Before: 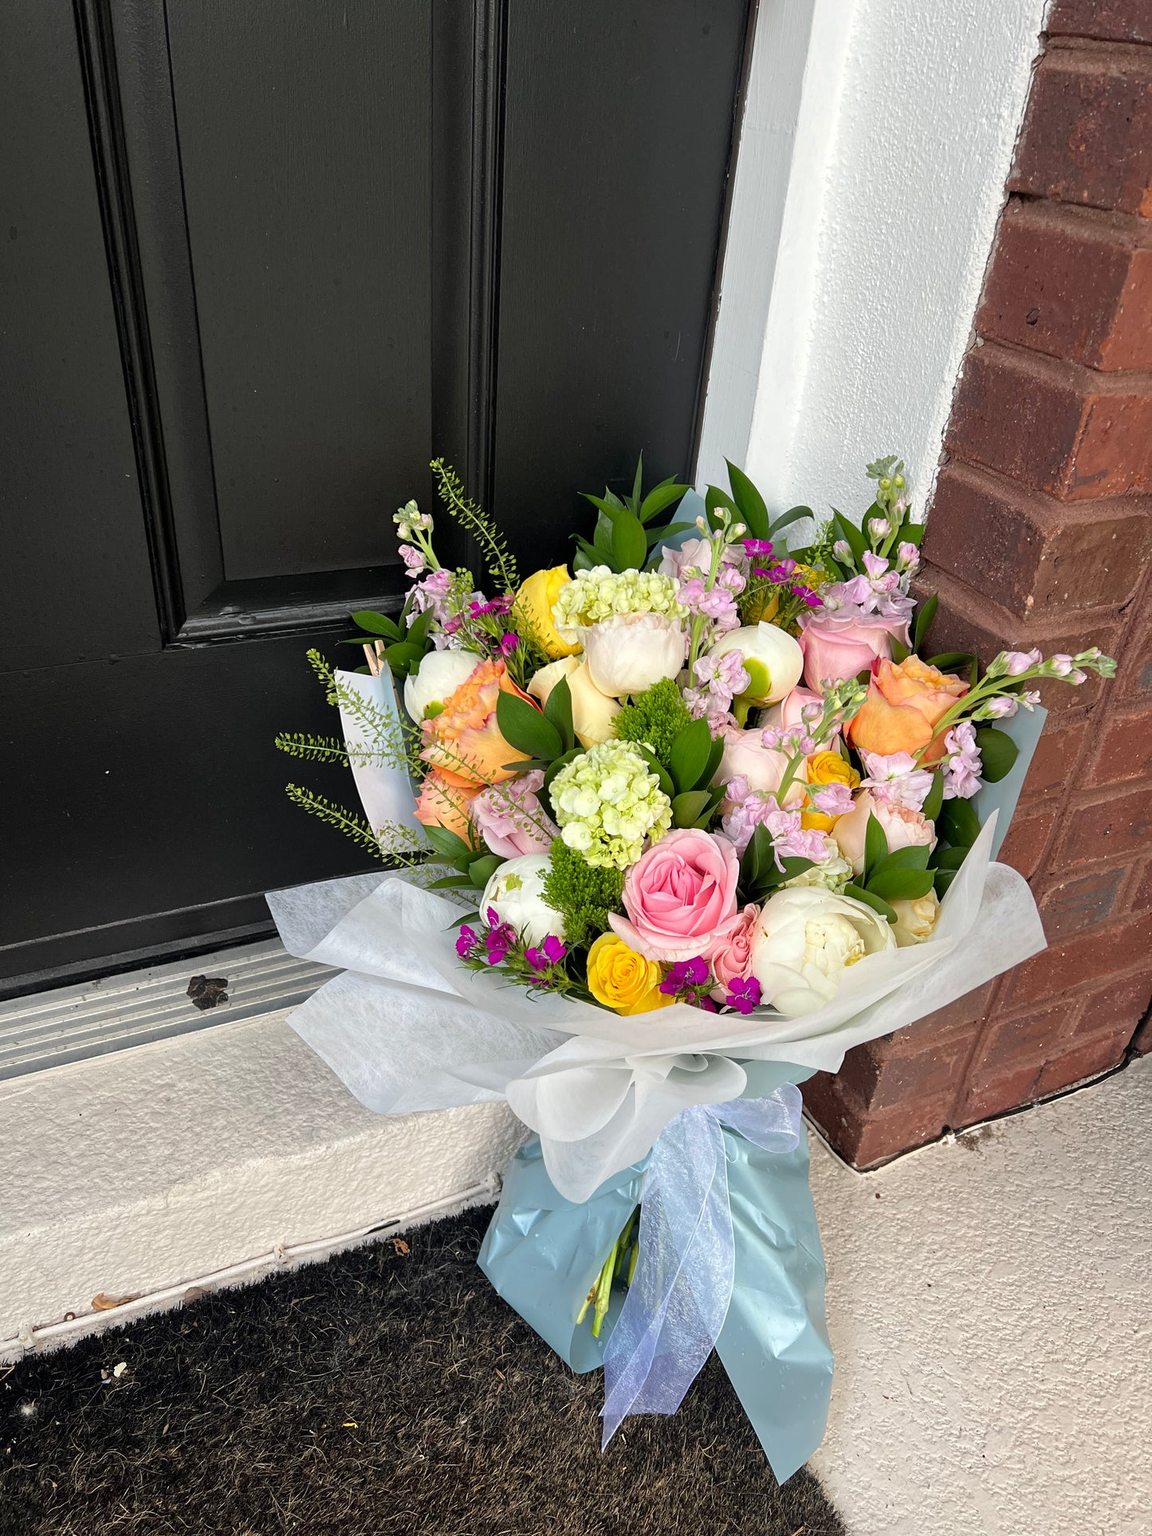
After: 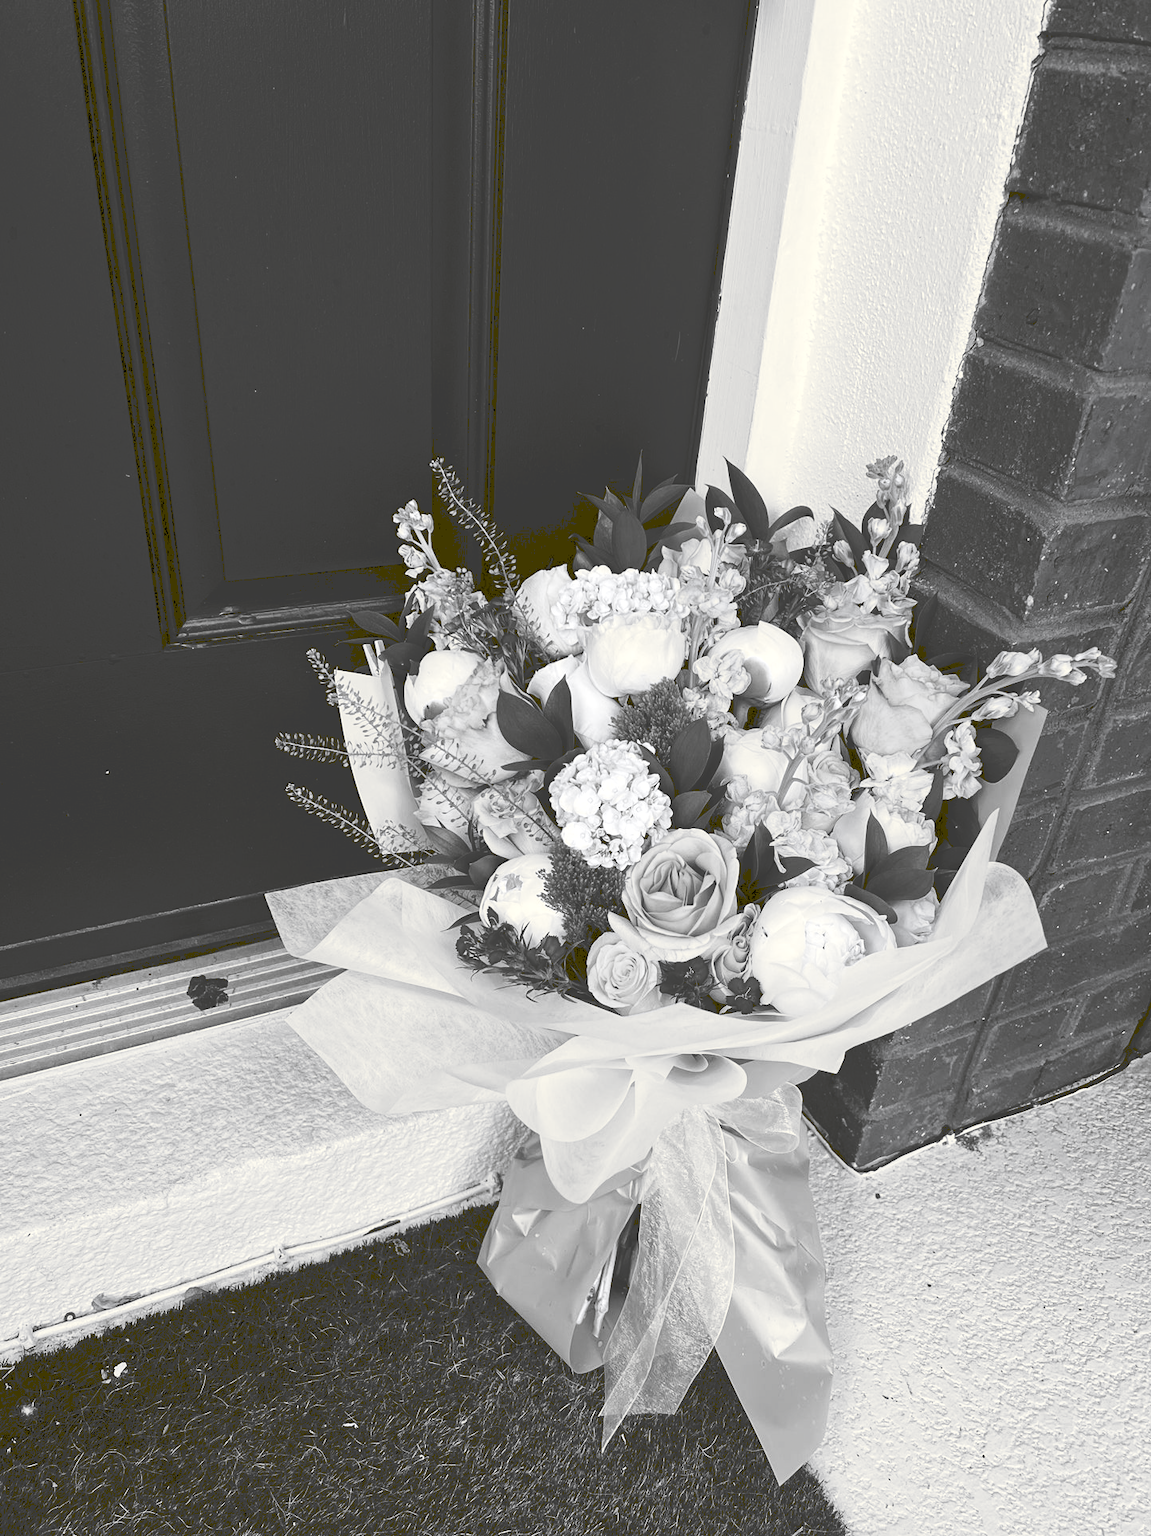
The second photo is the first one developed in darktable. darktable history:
tone curve: curves: ch0 [(0, 0) (0.003, 0.24) (0.011, 0.24) (0.025, 0.24) (0.044, 0.244) (0.069, 0.244) (0.1, 0.252) (0.136, 0.264) (0.177, 0.274) (0.224, 0.284) (0.277, 0.313) (0.335, 0.361) (0.399, 0.415) (0.468, 0.498) (0.543, 0.595) (0.623, 0.695) (0.709, 0.793) (0.801, 0.883) (0.898, 0.942) (1, 1)], preserve colors none
color look up table: target L [101.28, 100.32, 88.12, 88.82, 85.98, 82.41, 70.73, 60.56, 65.74, 54.76, 53.98, 35.72, 15.16, 2.742, 201.26, 88.82, 77.34, 73.31, 68.99, 63.98, 44, 51.22, 33.6, 51.22, 30.16, 29.73, 13.23, 7.247, 100, 90.24, 72.21, 73.31, 44.41, 51.22, 65.99, 55.54, 49.64, 37.41, 32.32, 29.29, 25.32, 22.62, 7.247, 61.45, 53.09, 52.41, 45.36, 31.89, 15.16], target a [0.001, 0.001, -0.002, -0.001, -0.002, -0.002, 0, 0, 0.001, 0.001, 0.001, 0, -0.132, -0.307, 0, -0.001, 0, 0, 0.001, 0, 0.001, 0 ×5, -0.002, -0.55, -1.004, -0.003, 0 ×4, 0.001, 0.001, 0.001, 0, 0, 0, -0.001, -0.126, -0.55, 0.001, 0.001, 0, 0.001, 0, -0.132], target b [-0.003, -0.003, 0.023, 0.002, 0.024, 0.024, 0.002, 0.002, -0.005, -0.004, -0.003, -0.003, 1.672, 3.782, -0.001, 0.002, 0.002, 0.002, -0.005, 0.001, -0.004, 0.001, 0, 0.001, 0.001, 0.001, 0.013, 6.778, 13.22, 0.024, 0.002, 0.002, 0, 0.001, -0.005, -0.004, -0.004, 0.001, 0, 0.001, 0.011, 1.581, 6.778, -0.004, -0.003, 0.001, -0.004, 0.001, 1.672], num patches 49
